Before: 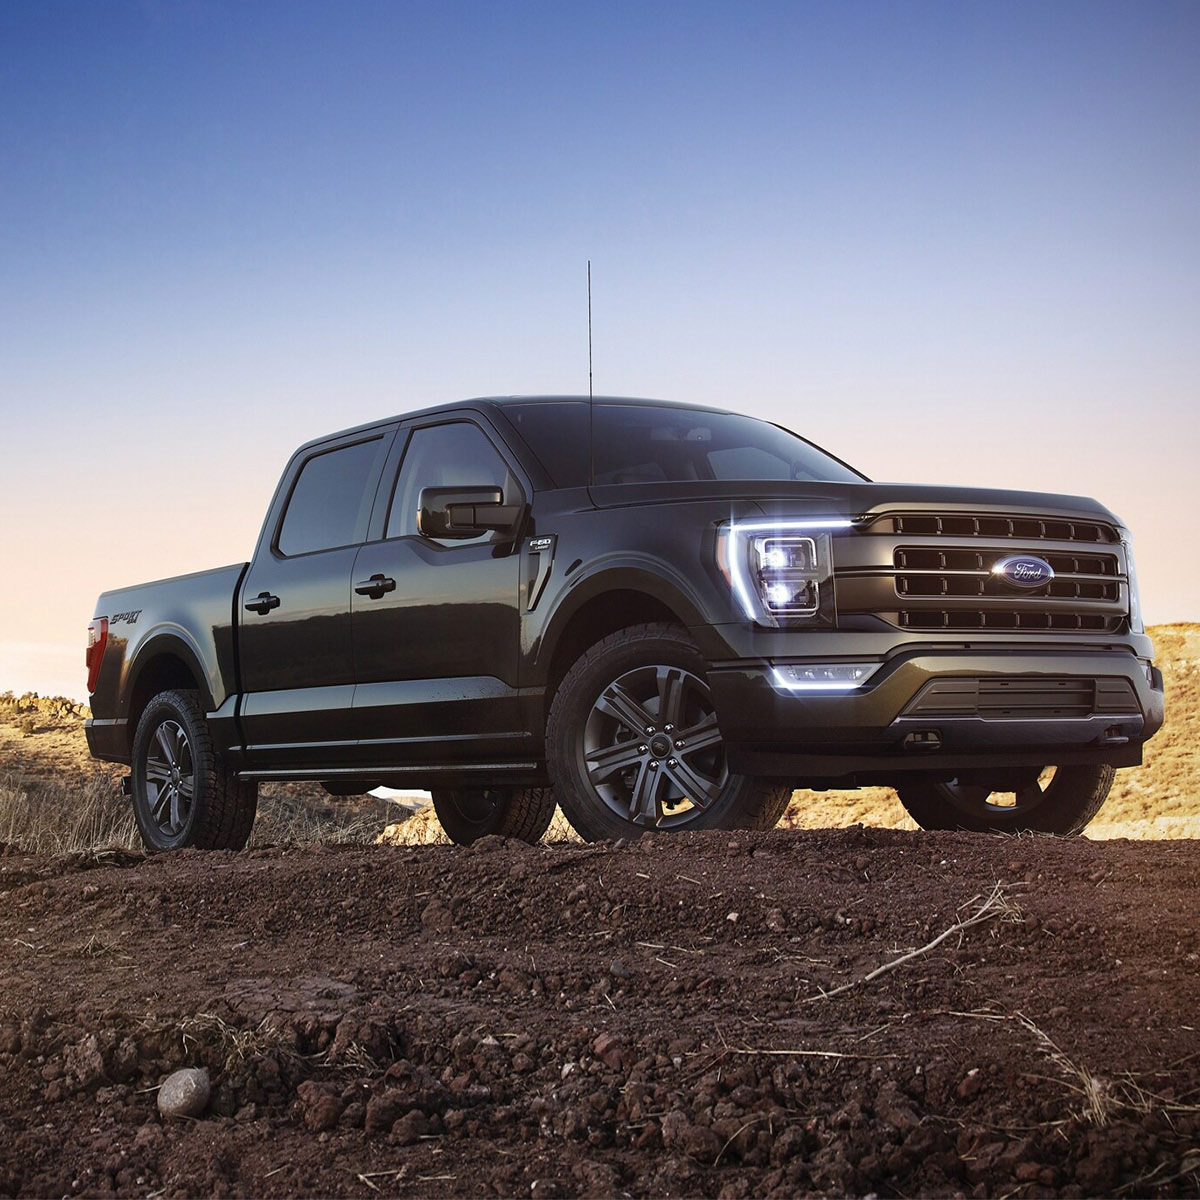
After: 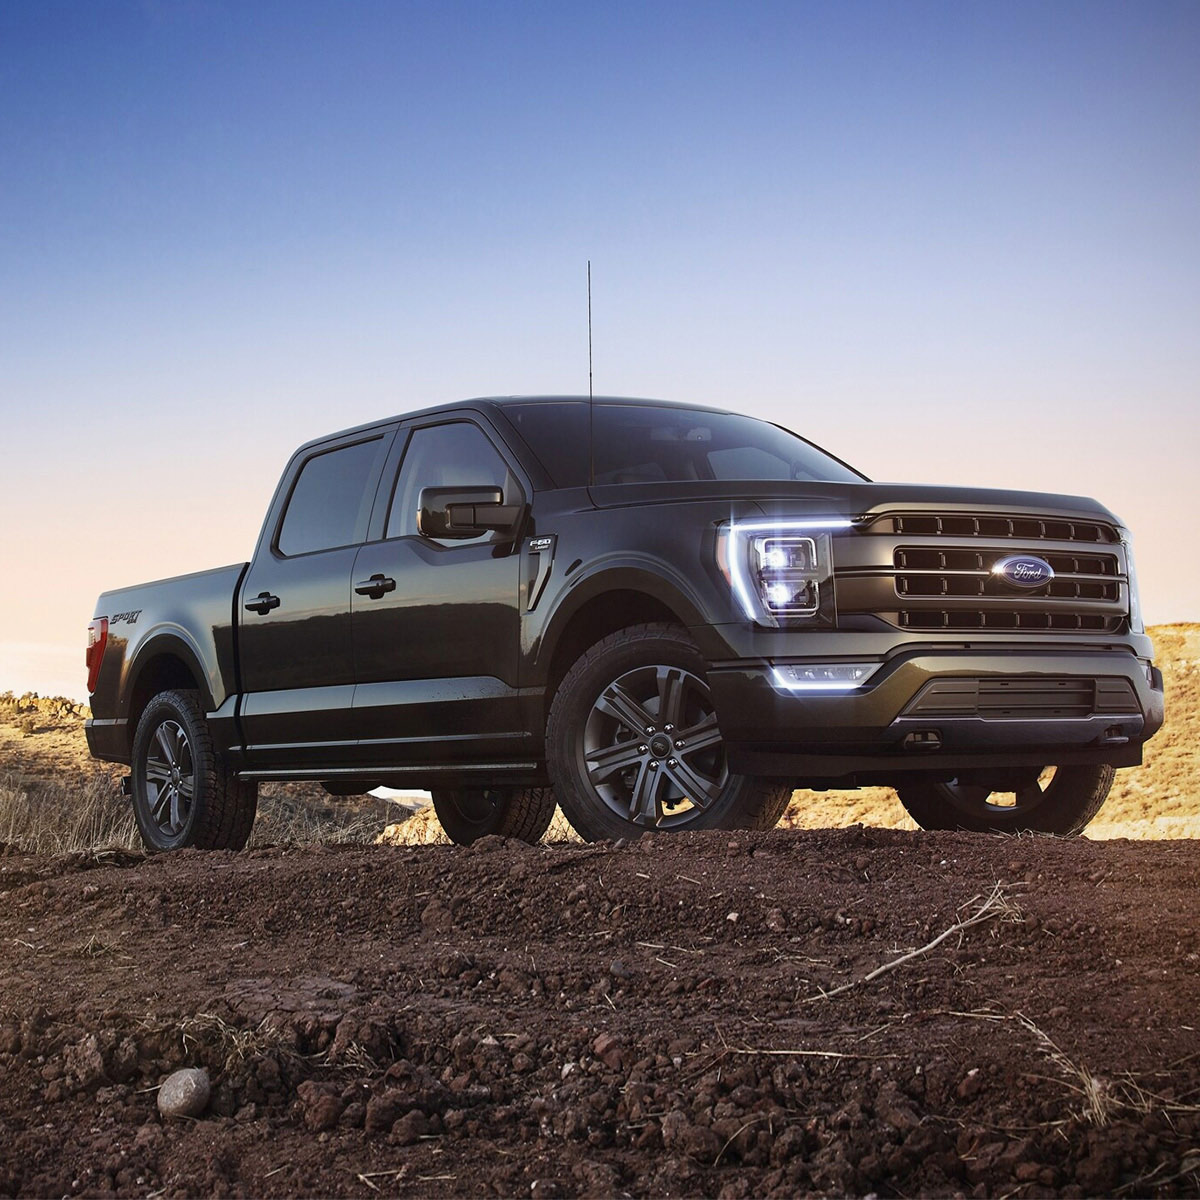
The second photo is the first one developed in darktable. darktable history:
base curve: curves: ch0 [(0, 0) (0.472, 0.508) (1, 1)]
exposure: exposure -0.05 EV
